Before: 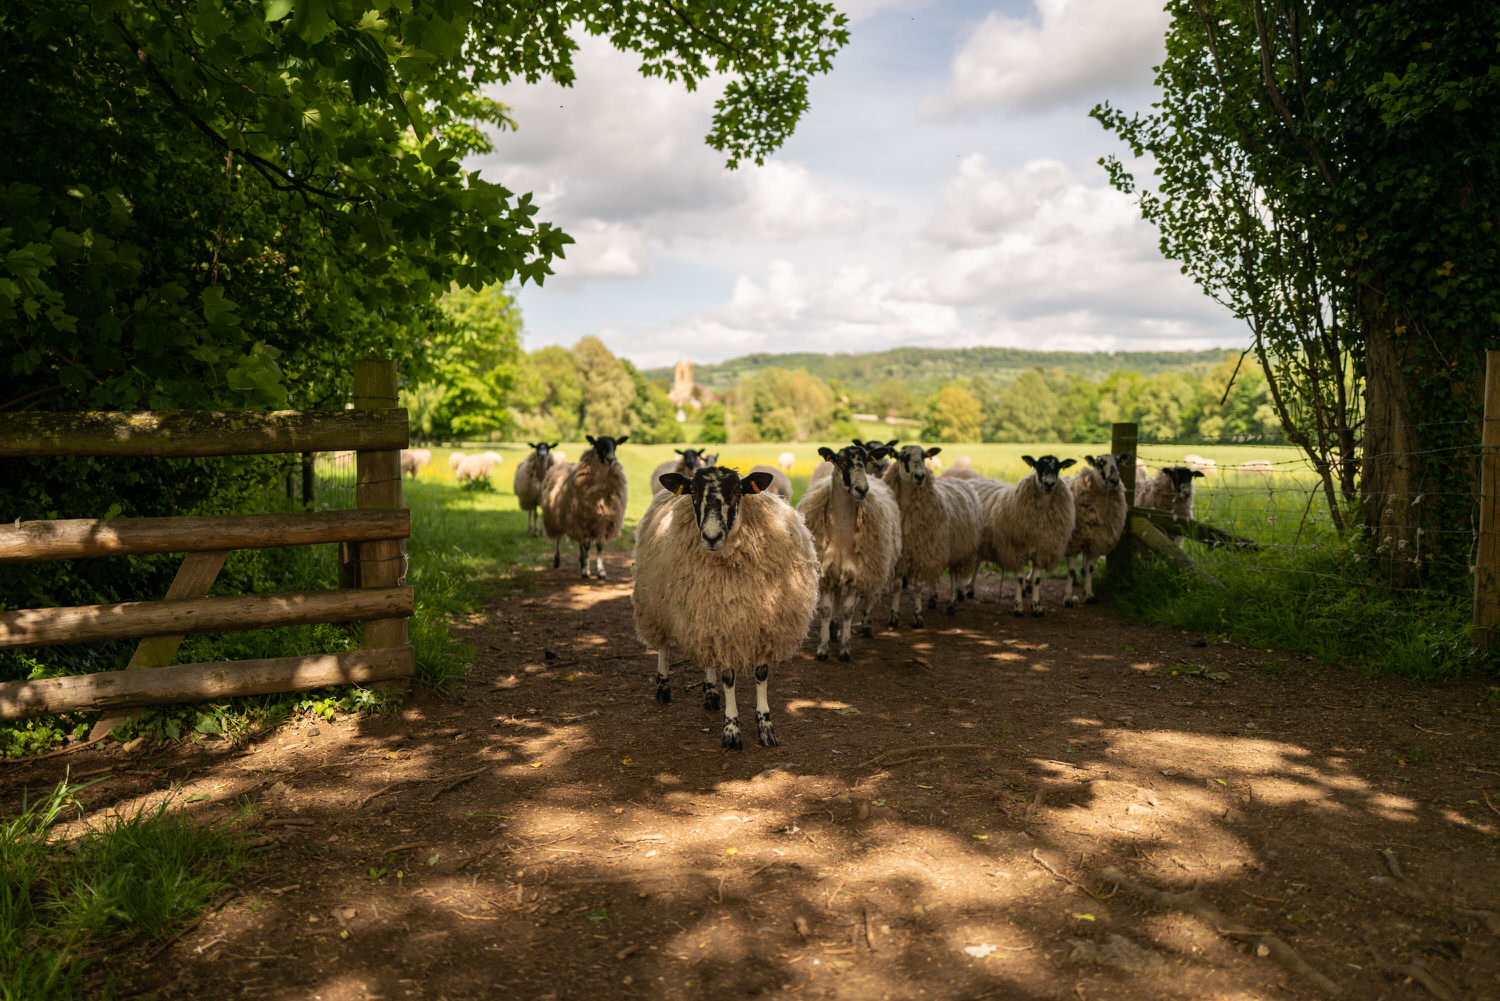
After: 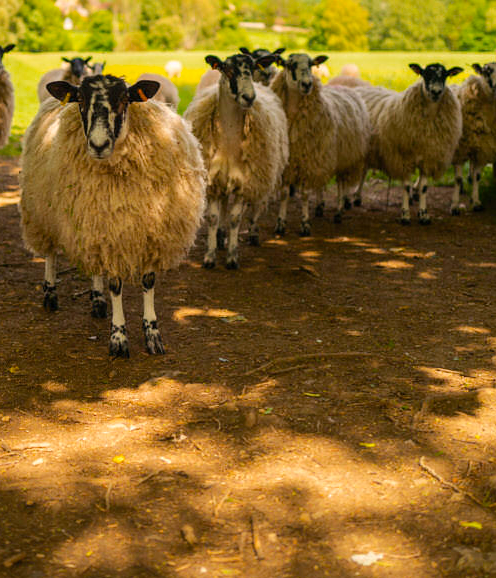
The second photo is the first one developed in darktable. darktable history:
crop: left 40.878%, top 39.176%, right 25.993%, bottom 3.081%
color balance rgb: perceptual saturation grading › global saturation 25%, perceptual brilliance grading › mid-tones 10%, perceptual brilliance grading › shadows 15%, global vibrance 20%
